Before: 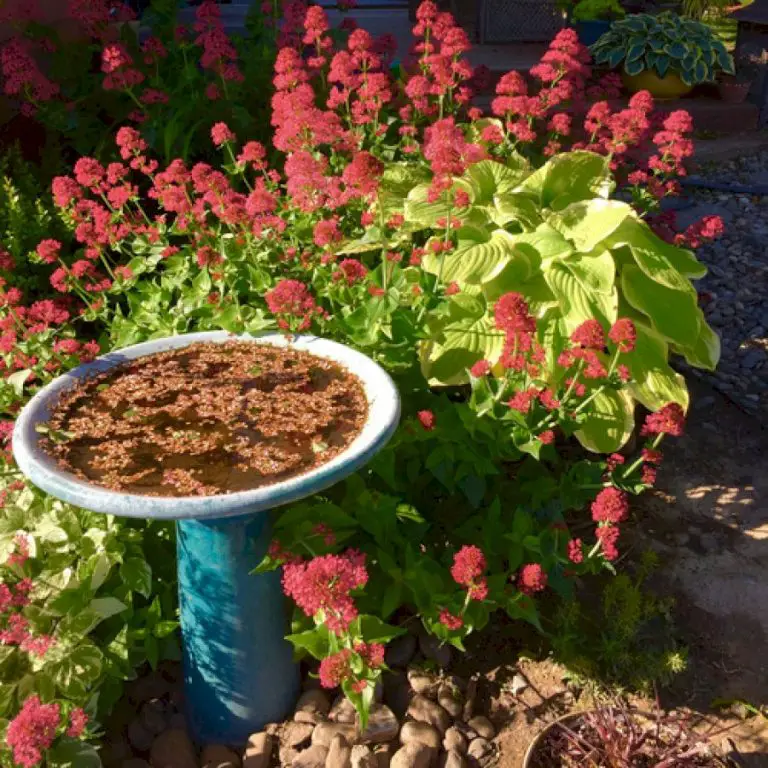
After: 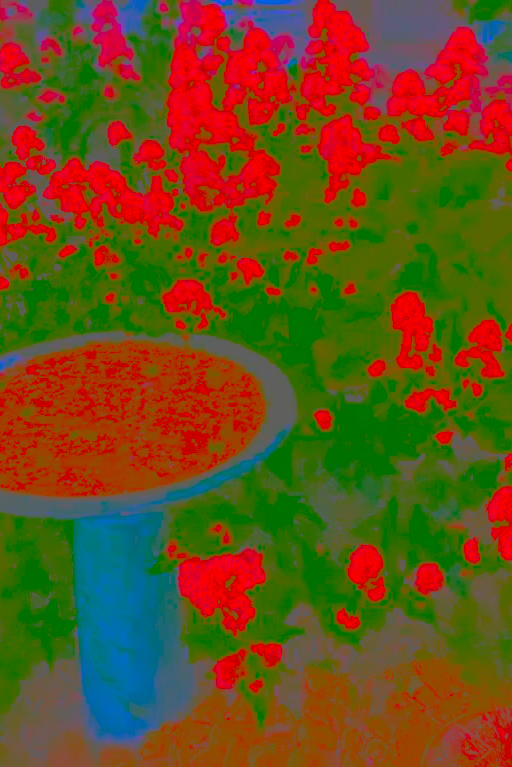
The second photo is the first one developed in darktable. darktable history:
contrast brightness saturation: contrast -0.99, brightness -0.17, saturation 0.75
sharpen: on, module defaults
exposure: exposure 0.999 EV, compensate highlight preservation false
crop and rotate: left 13.537%, right 19.796%
filmic rgb: white relative exposure 8 EV, threshold 3 EV, hardness 2.44, latitude 10.07%, contrast 0.72, highlights saturation mix 10%, shadows ↔ highlights balance 1.38%, color science v4 (2020), enable highlight reconstruction true
shadows and highlights: shadows 12, white point adjustment 1.2, highlights -0.36, soften with gaussian
